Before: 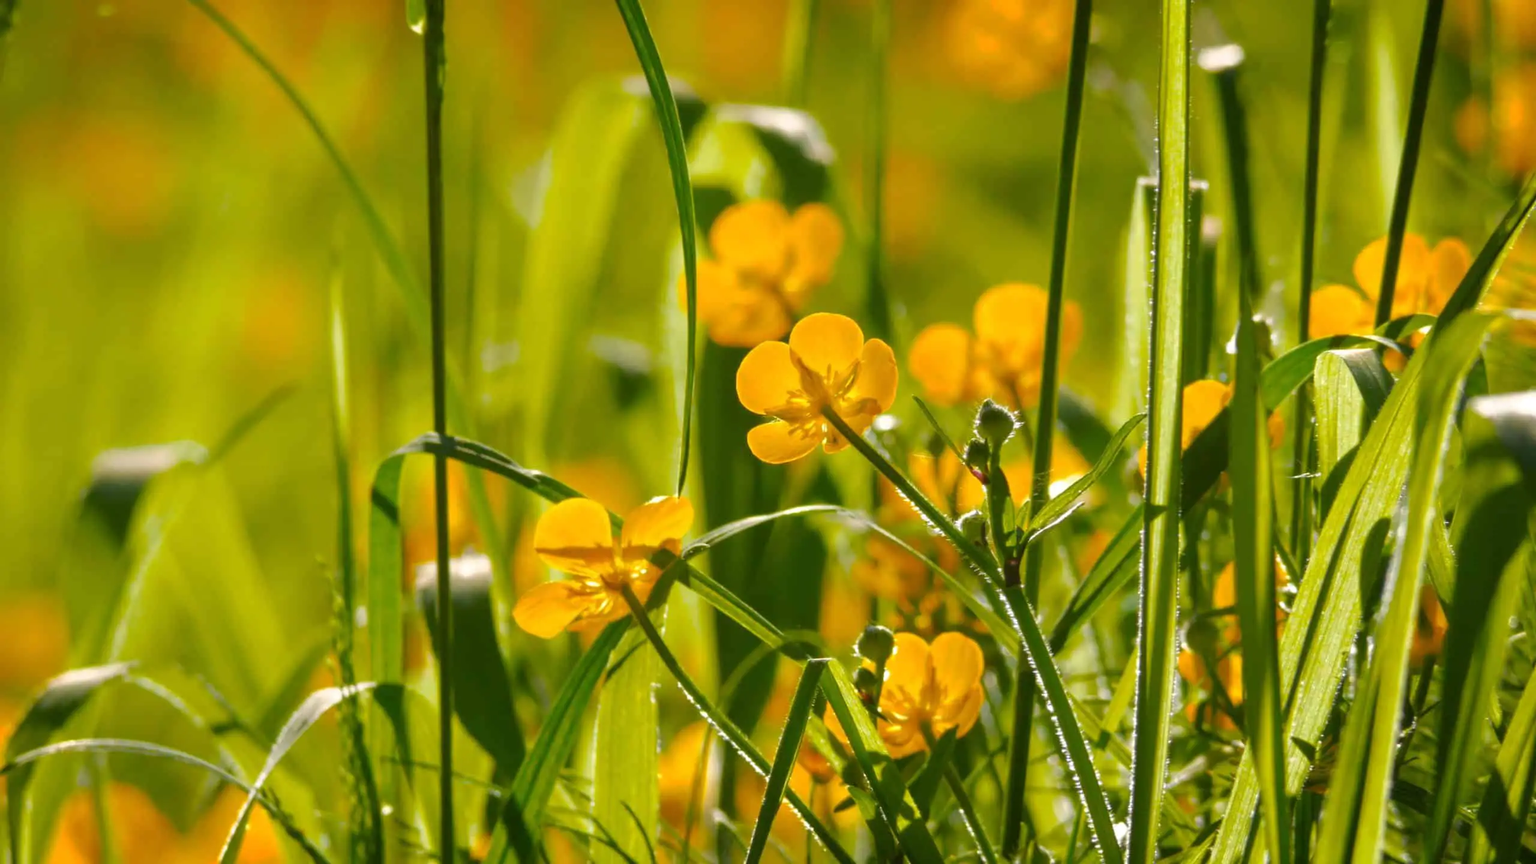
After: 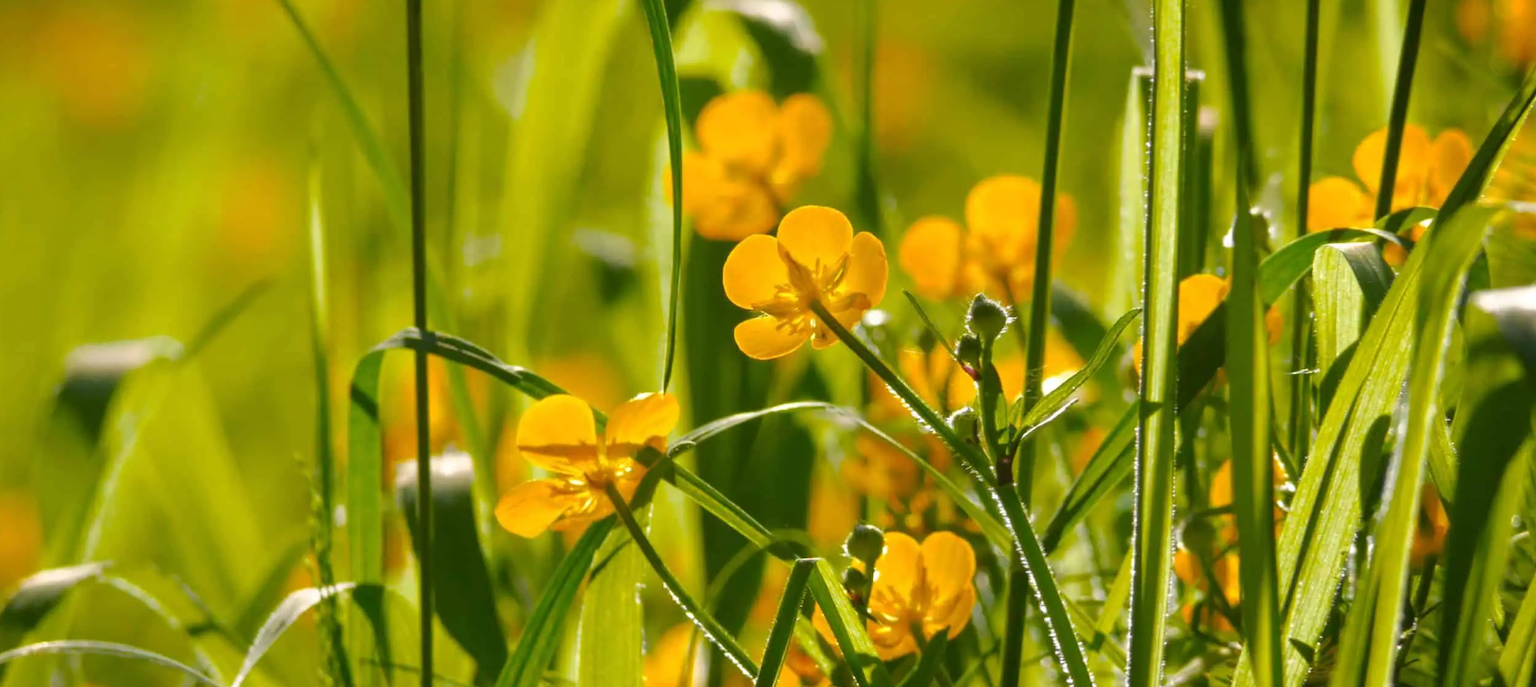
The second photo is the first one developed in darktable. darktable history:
shadows and highlights: radius 332.85, shadows 54.89, highlights -99.15, compress 94.34%, soften with gaussian
crop and rotate: left 1.84%, top 12.961%, right 0.185%, bottom 9.081%
